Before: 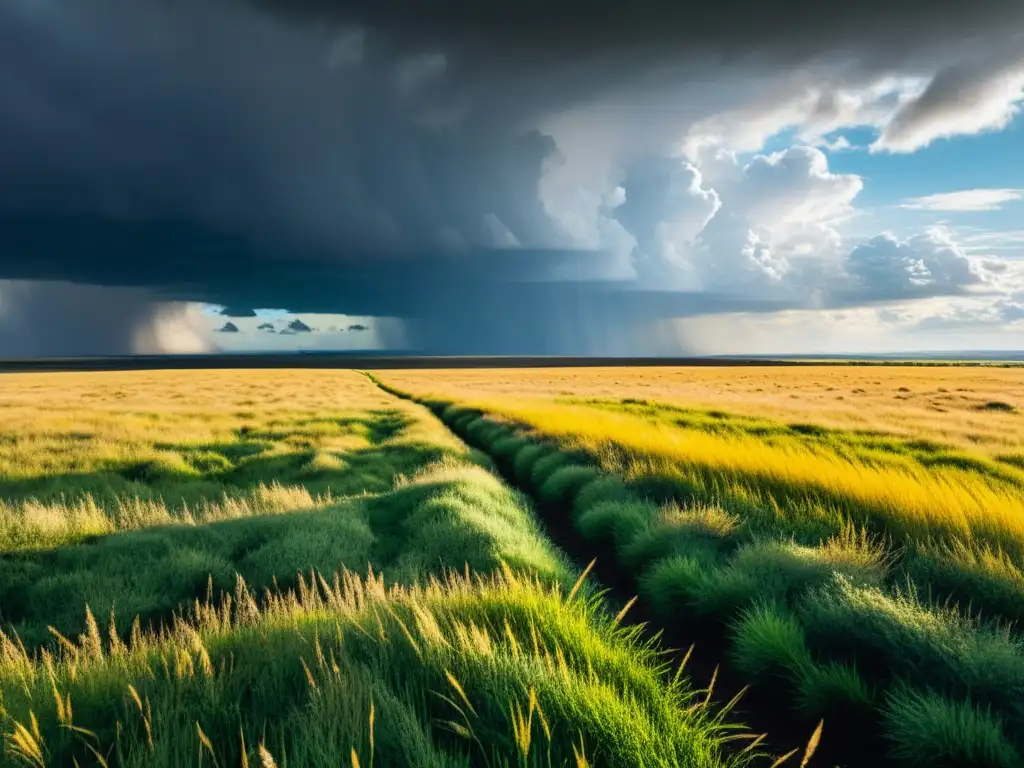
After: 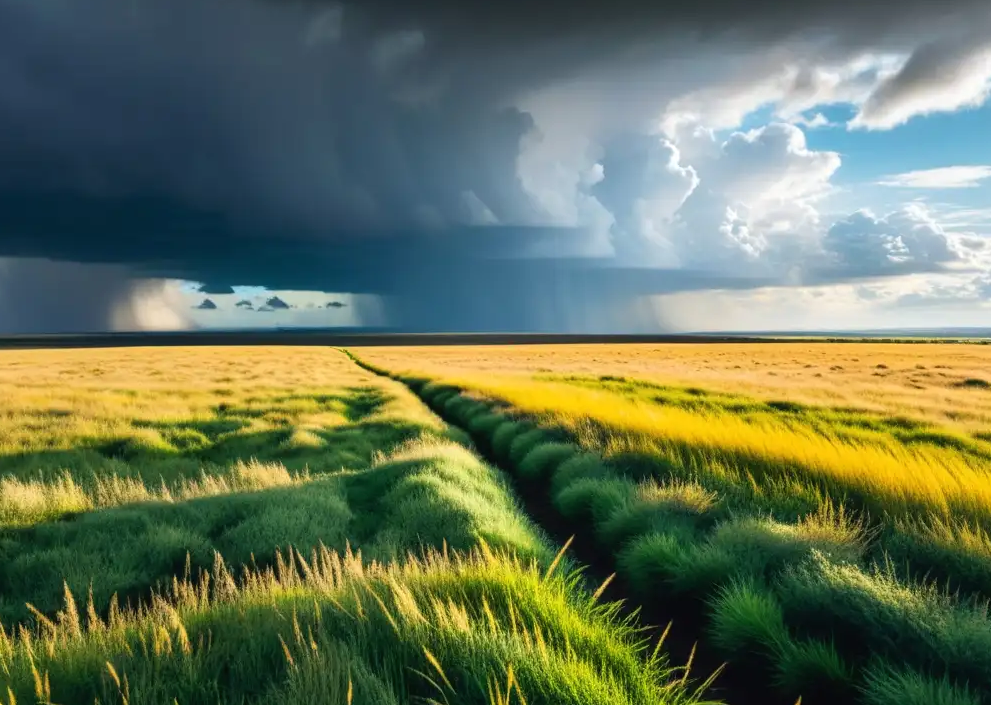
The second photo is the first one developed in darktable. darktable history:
crop: left 2.205%, top 2.999%, right 0.956%, bottom 4.868%
exposure: black level correction -0.001, exposure 0.08 EV, compensate highlight preservation false
